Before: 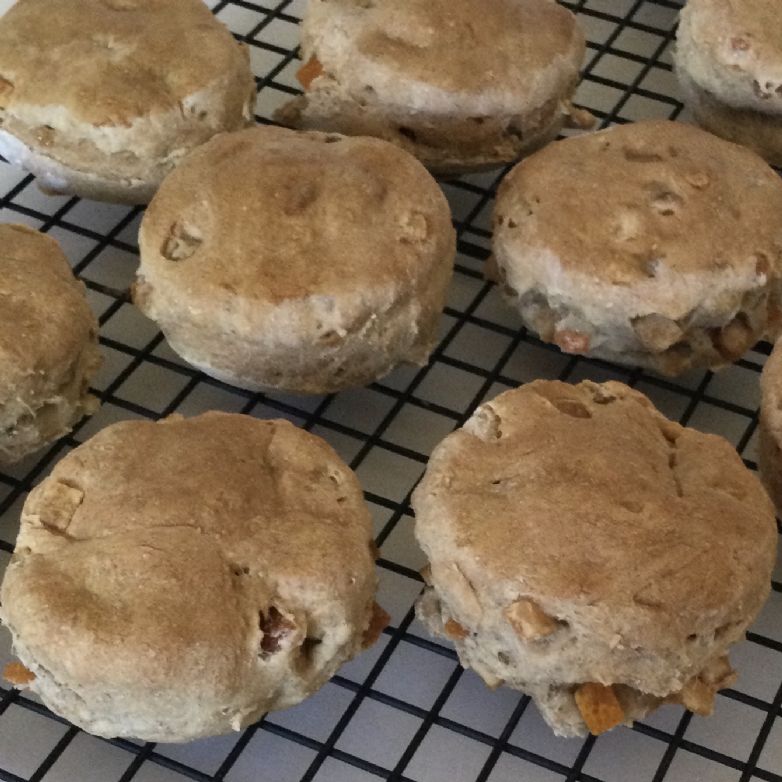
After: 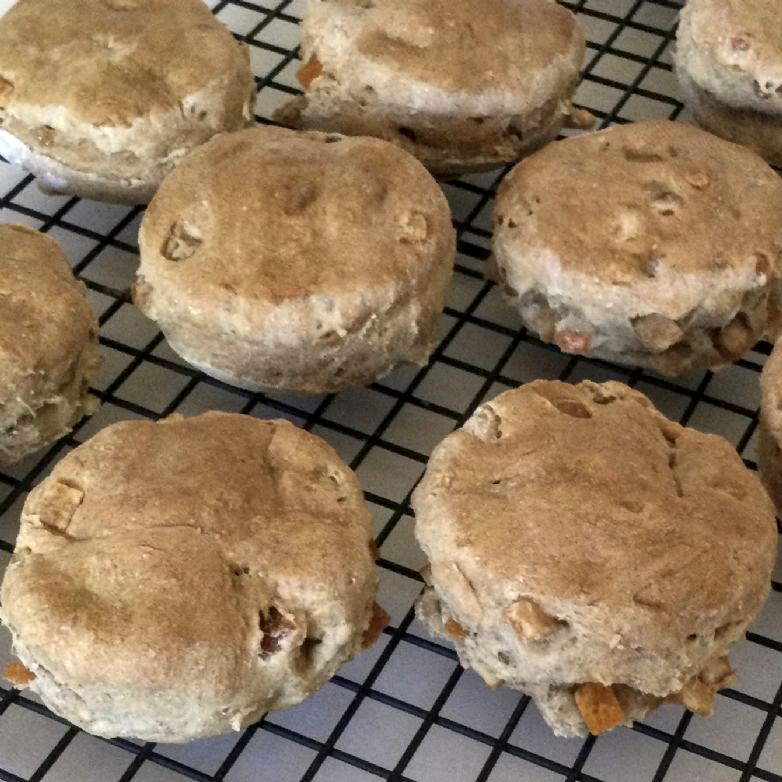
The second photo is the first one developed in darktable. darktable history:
local contrast: on, module defaults
exposure: black level correction 0, exposure 0.4 EV, compensate exposure bias true, compensate highlight preservation false
